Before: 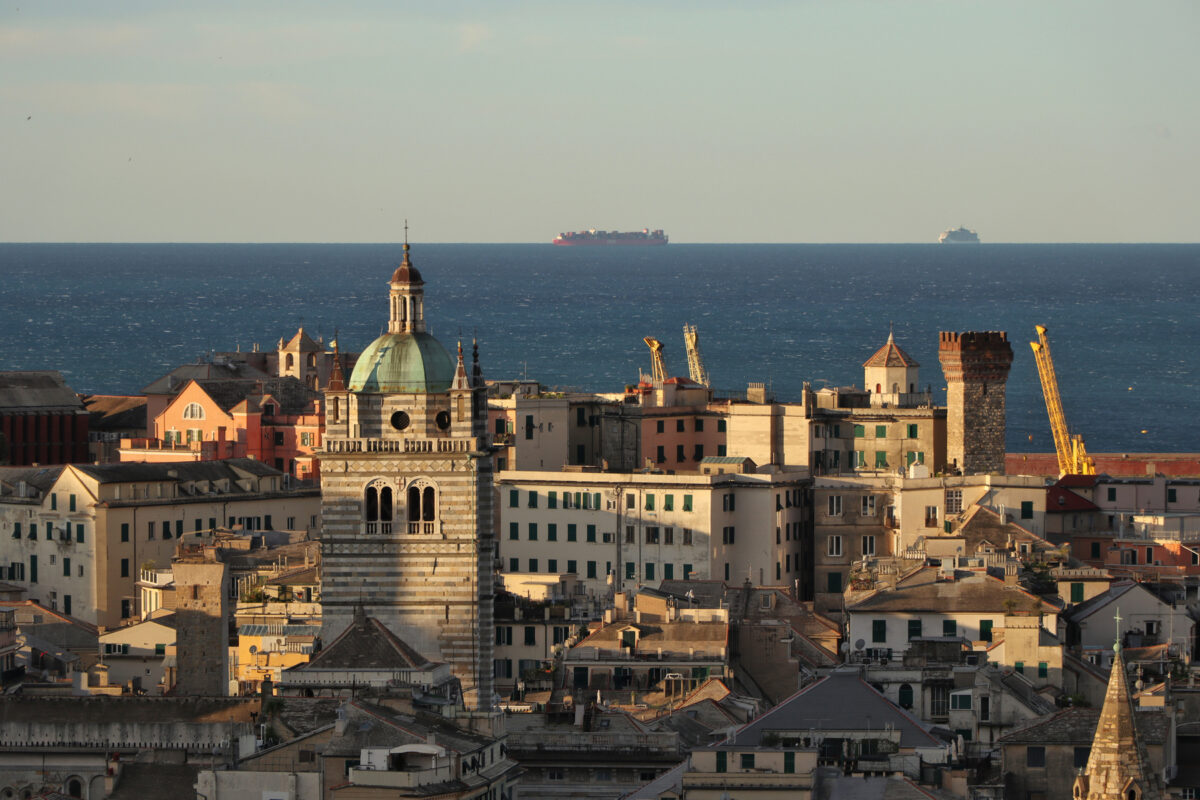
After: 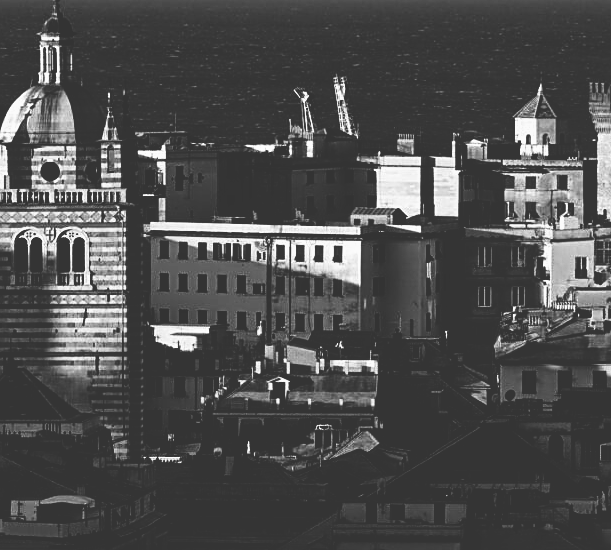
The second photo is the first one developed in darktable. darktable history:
exposure: black level correction 0.001, exposure 0.14 EV, compensate highlight preservation false
contrast brightness saturation: contrast 0.15, brightness 0.05
sharpen: on, module defaults
monochrome: on, module defaults
base curve: curves: ch0 [(0, 0.036) (0.083, 0.04) (0.804, 1)], preserve colors none
crop and rotate: left 29.237%, top 31.152%, right 19.807%
local contrast: highlights 100%, shadows 100%, detail 120%, midtone range 0.2
velvia: strength 15%
